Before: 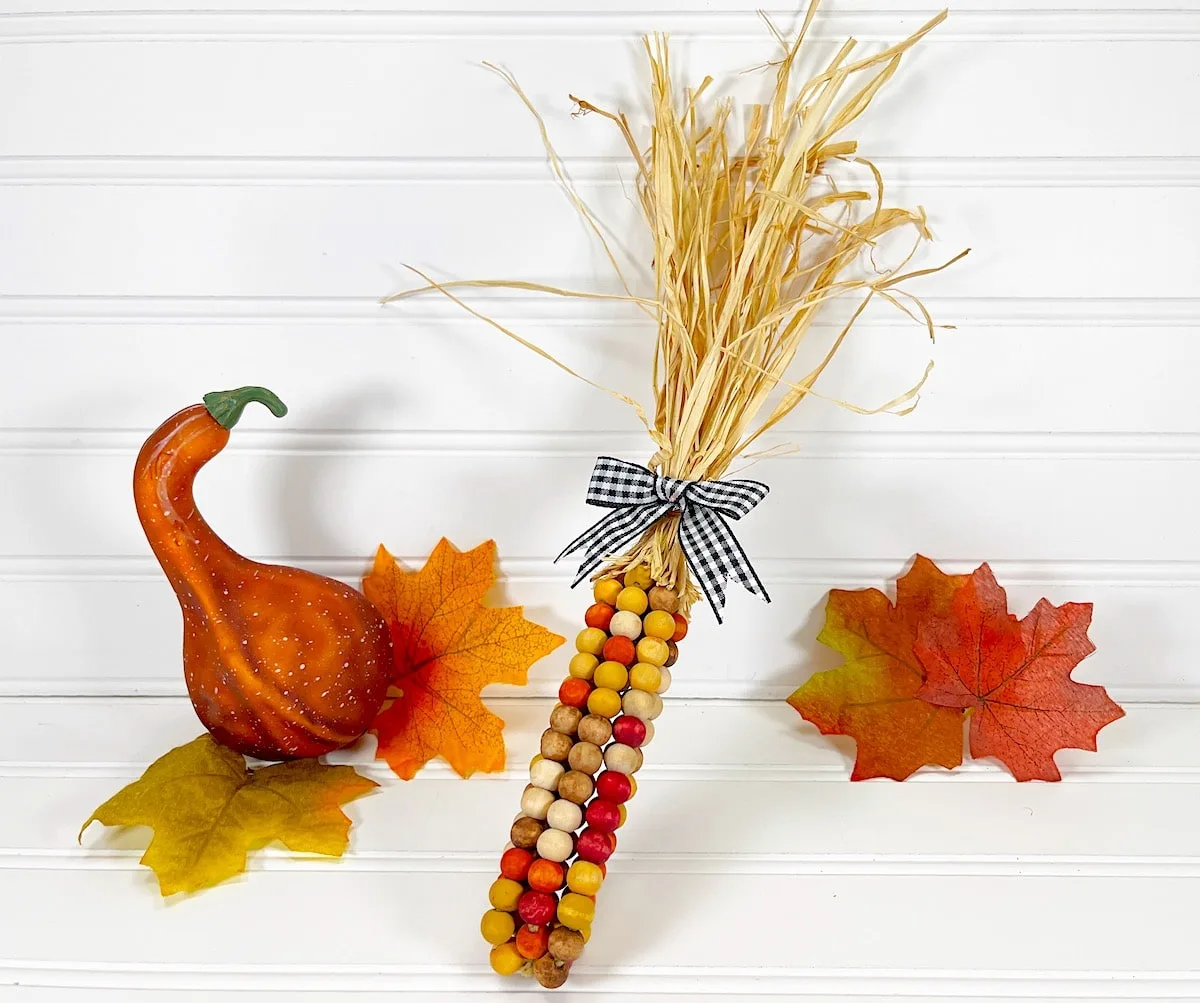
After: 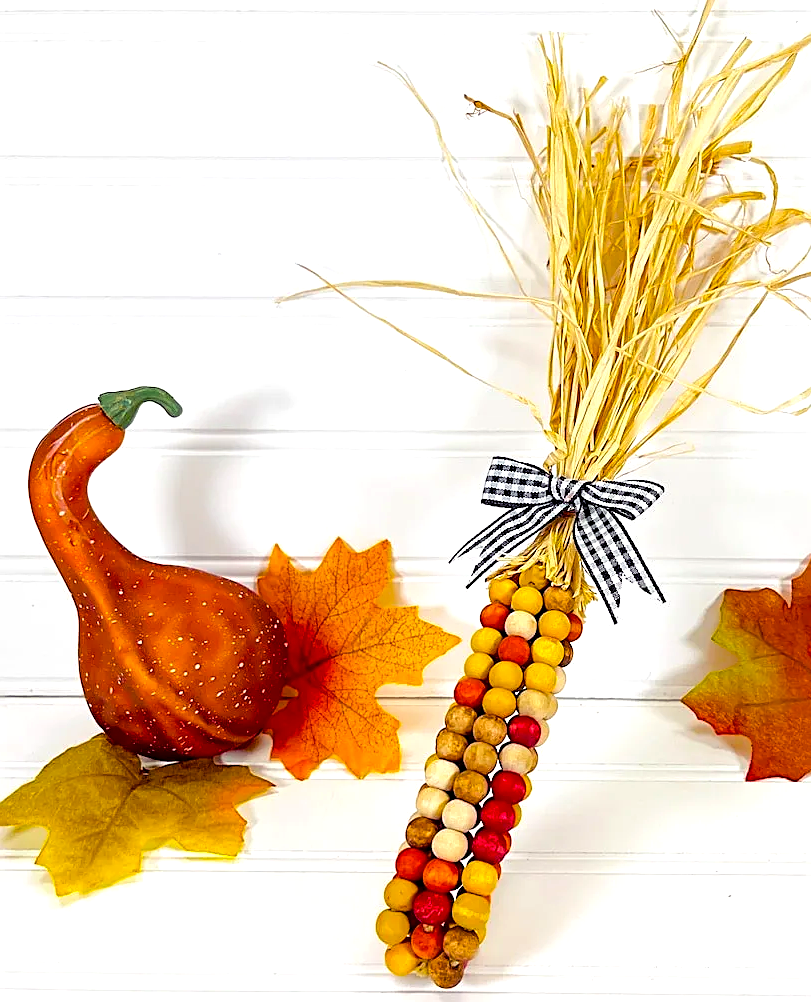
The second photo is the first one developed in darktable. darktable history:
crop and rotate: left 8.767%, right 23.58%
color balance rgb: shadows lift › luminance -21.998%, shadows lift › chroma 8.714%, shadows lift › hue 284.94°, perceptual saturation grading › global saturation 30.186%
exposure: black level correction 0.004, exposure 0.381 EV, compensate exposure bias true, compensate highlight preservation false
sharpen: on, module defaults
